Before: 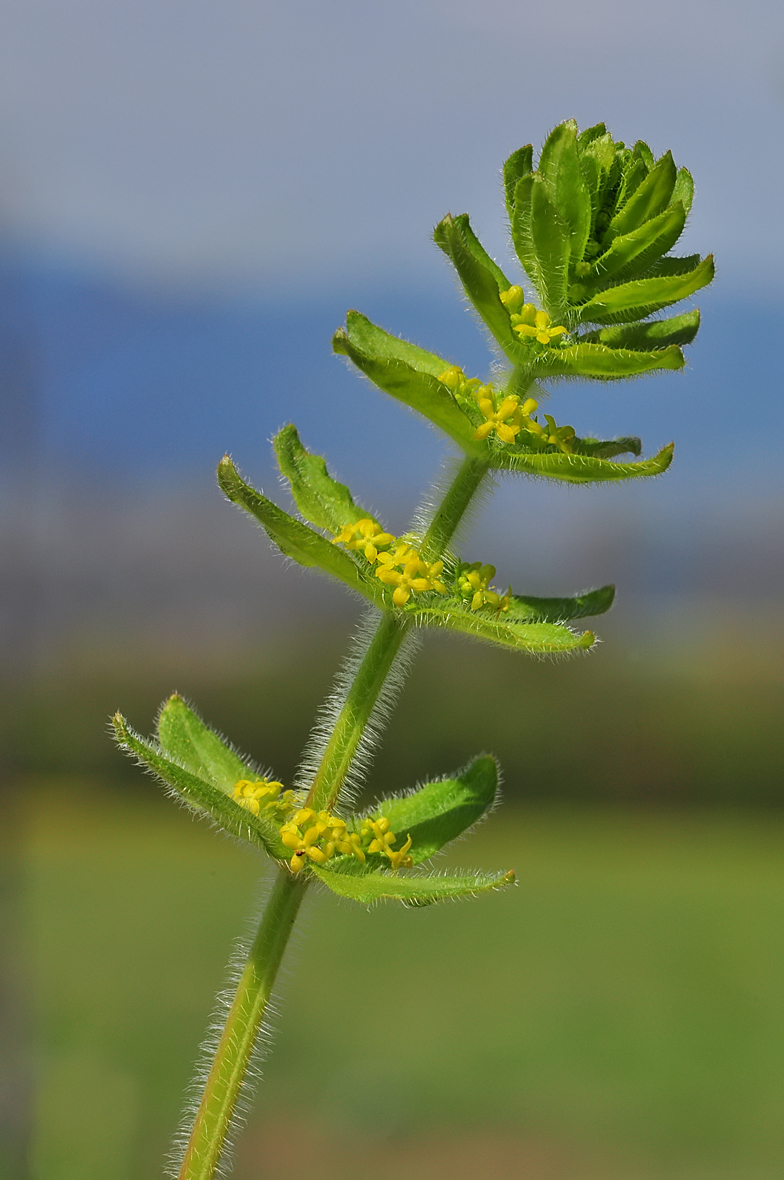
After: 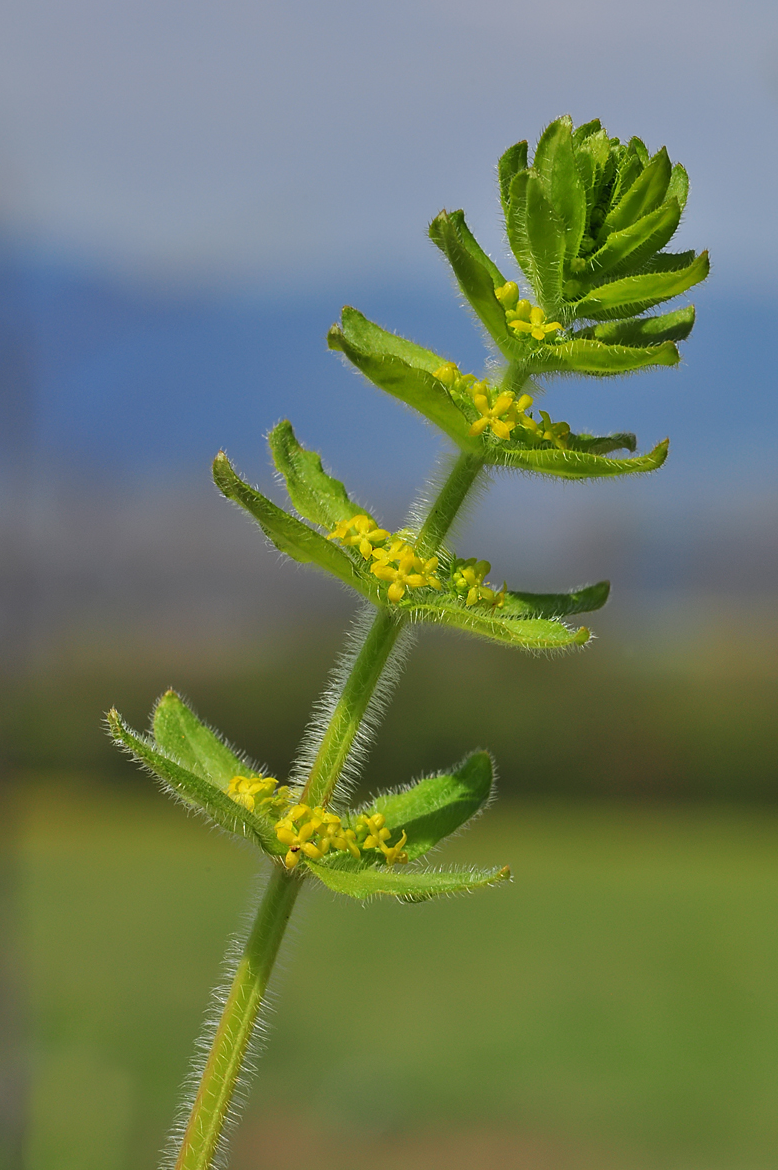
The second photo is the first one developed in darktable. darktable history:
crop and rotate: left 0.734%, top 0.389%, bottom 0.38%
